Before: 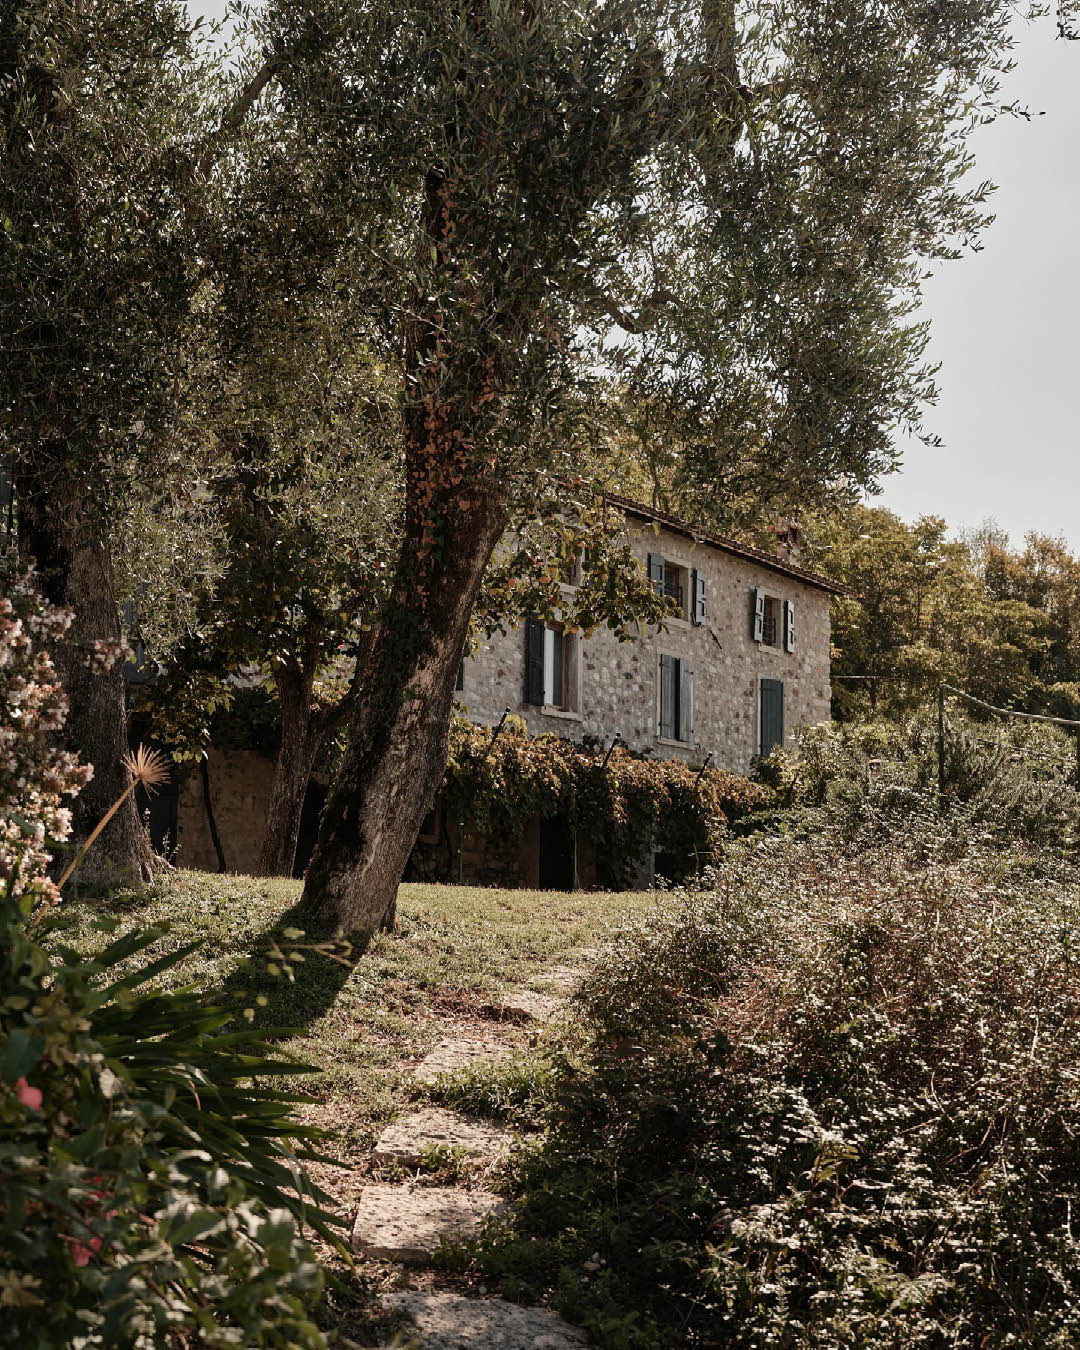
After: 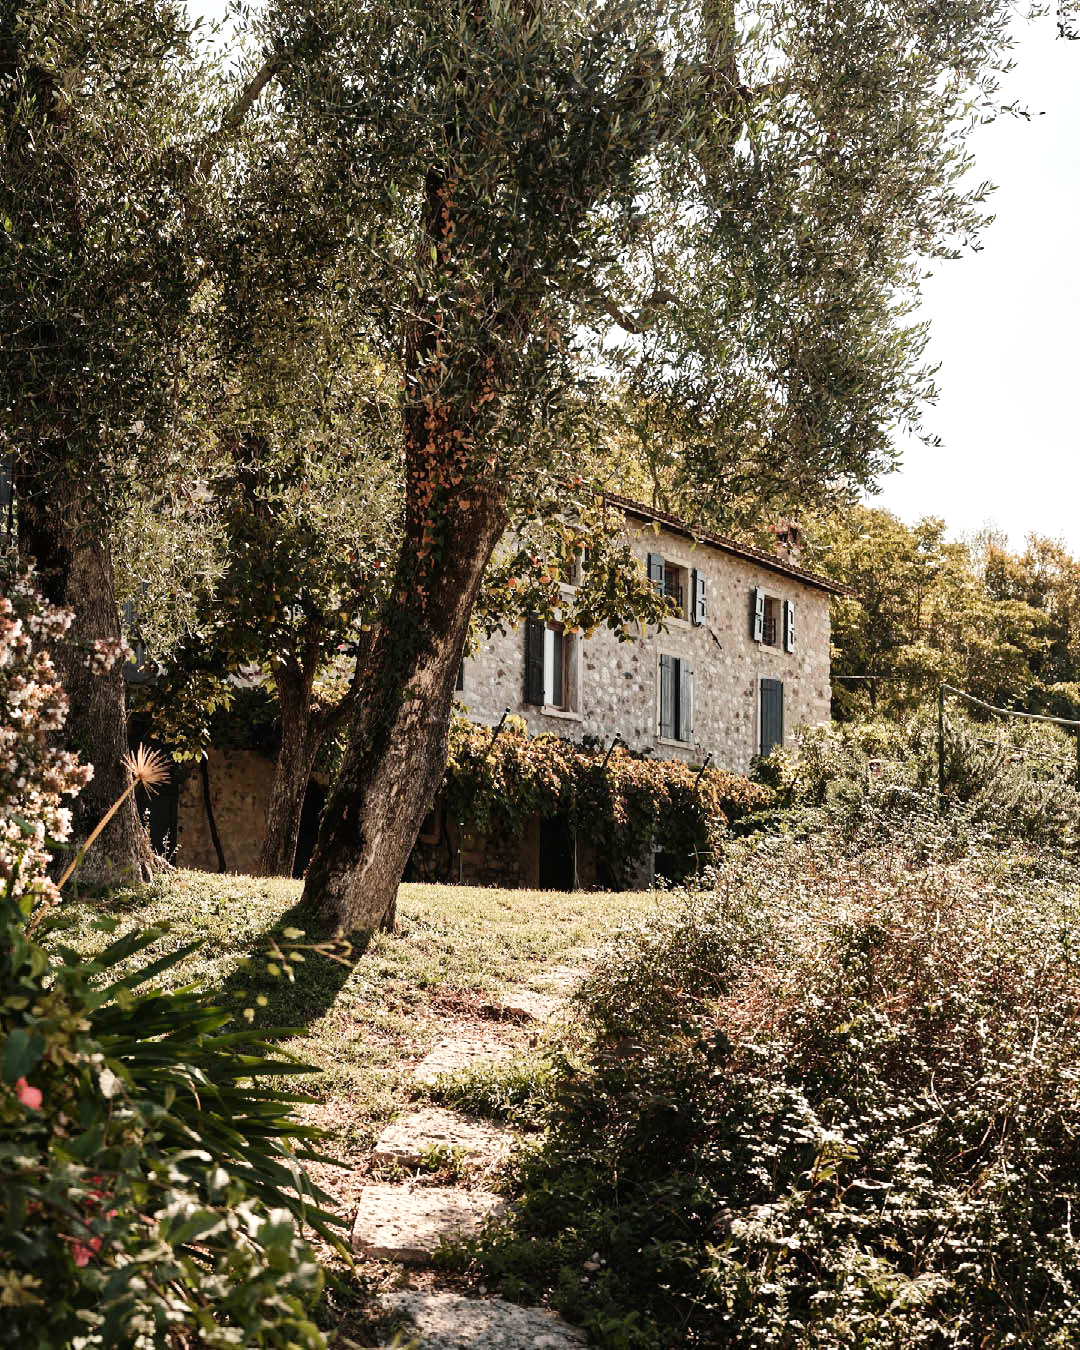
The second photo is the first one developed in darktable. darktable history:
exposure: black level correction 0, exposure 0.701 EV, compensate exposure bias true, compensate highlight preservation false
tone curve: curves: ch0 [(0, 0) (0.071, 0.047) (0.266, 0.26) (0.491, 0.552) (0.753, 0.818) (1, 0.983)]; ch1 [(0, 0) (0.346, 0.307) (0.408, 0.369) (0.463, 0.443) (0.482, 0.493) (0.502, 0.5) (0.517, 0.518) (0.546, 0.587) (0.588, 0.643) (0.651, 0.709) (1, 1)]; ch2 [(0, 0) (0.346, 0.34) (0.434, 0.46) (0.485, 0.494) (0.5, 0.494) (0.517, 0.503) (0.535, 0.545) (0.583, 0.634) (0.625, 0.686) (1, 1)], preserve colors none
